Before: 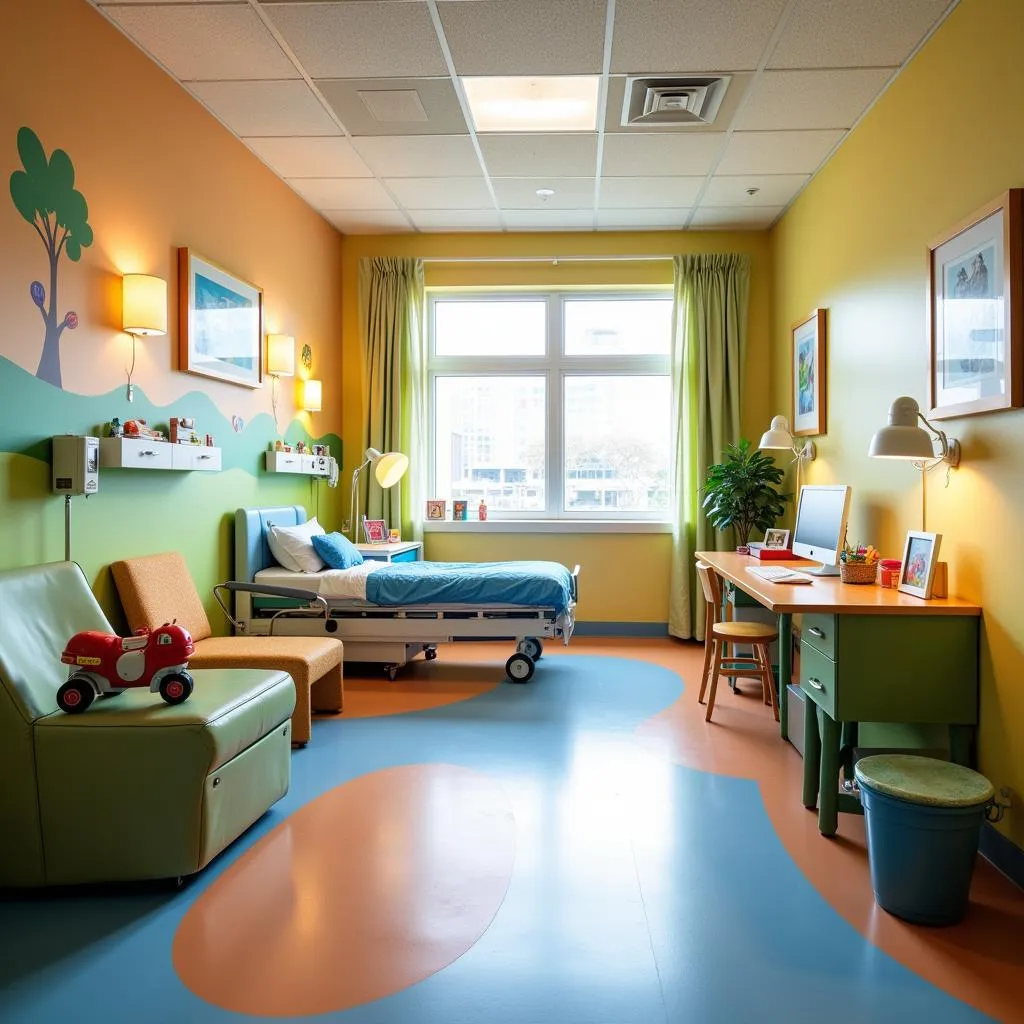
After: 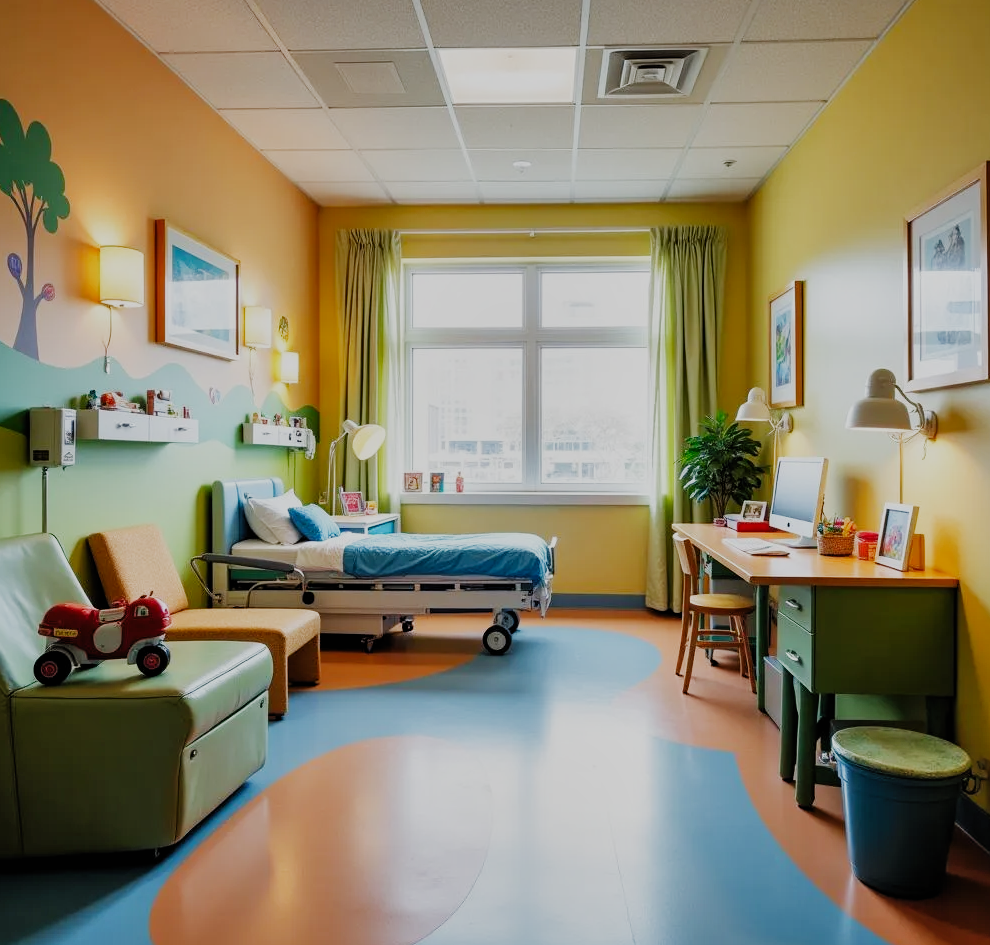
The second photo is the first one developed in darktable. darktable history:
shadows and highlights: white point adjustment 0.823, soften with gaussian
crop: left 2.306%, top 2.776%, right 0.966%, bottom 4.891%
filmic rgb: black relative exposure -7.65 EV, white relative exposure 4.56 EV, hardness 3.61, contrast 1.055, preserve chrominance no, color science v5 (2021), contrast in shadows safe, contrast in highlights safe
